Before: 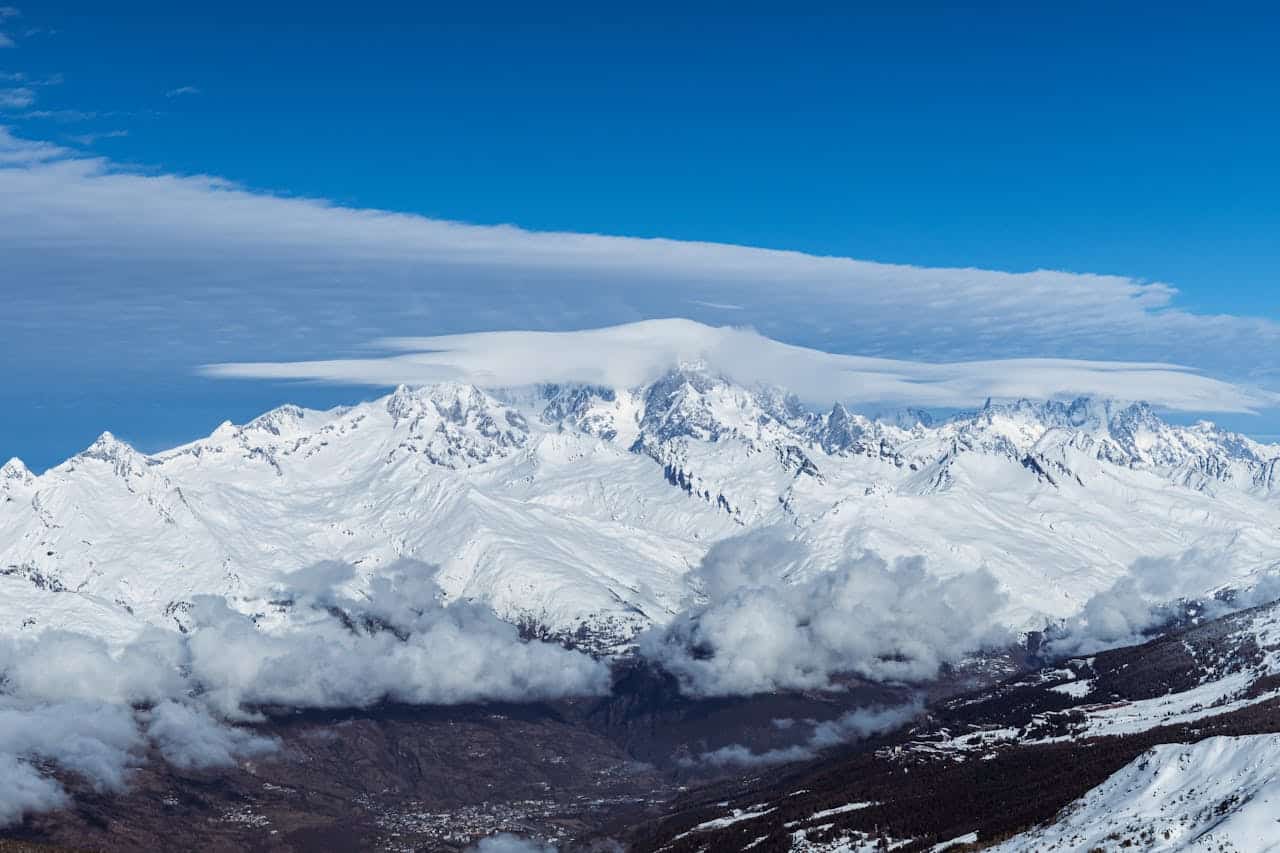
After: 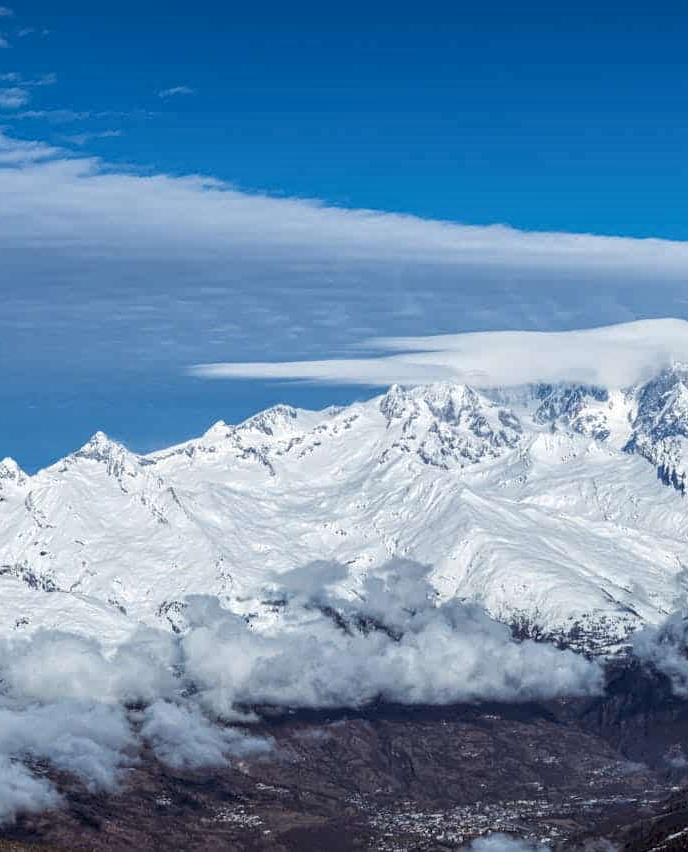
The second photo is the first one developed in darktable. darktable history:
local contrast: highlights 99%, shadows 86%, detail 160%, midtone range 0.2
crop: left 0.587%, right 45.588%, bottom 0.086%
